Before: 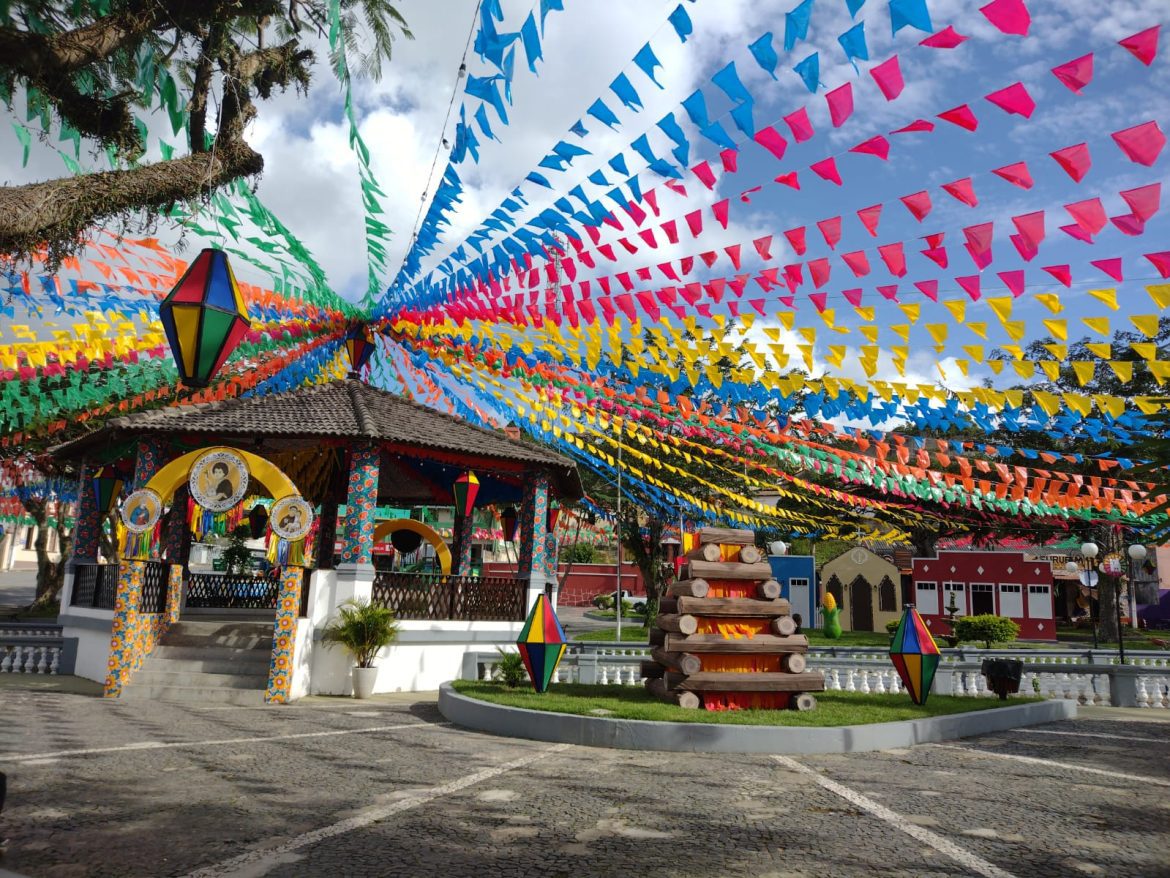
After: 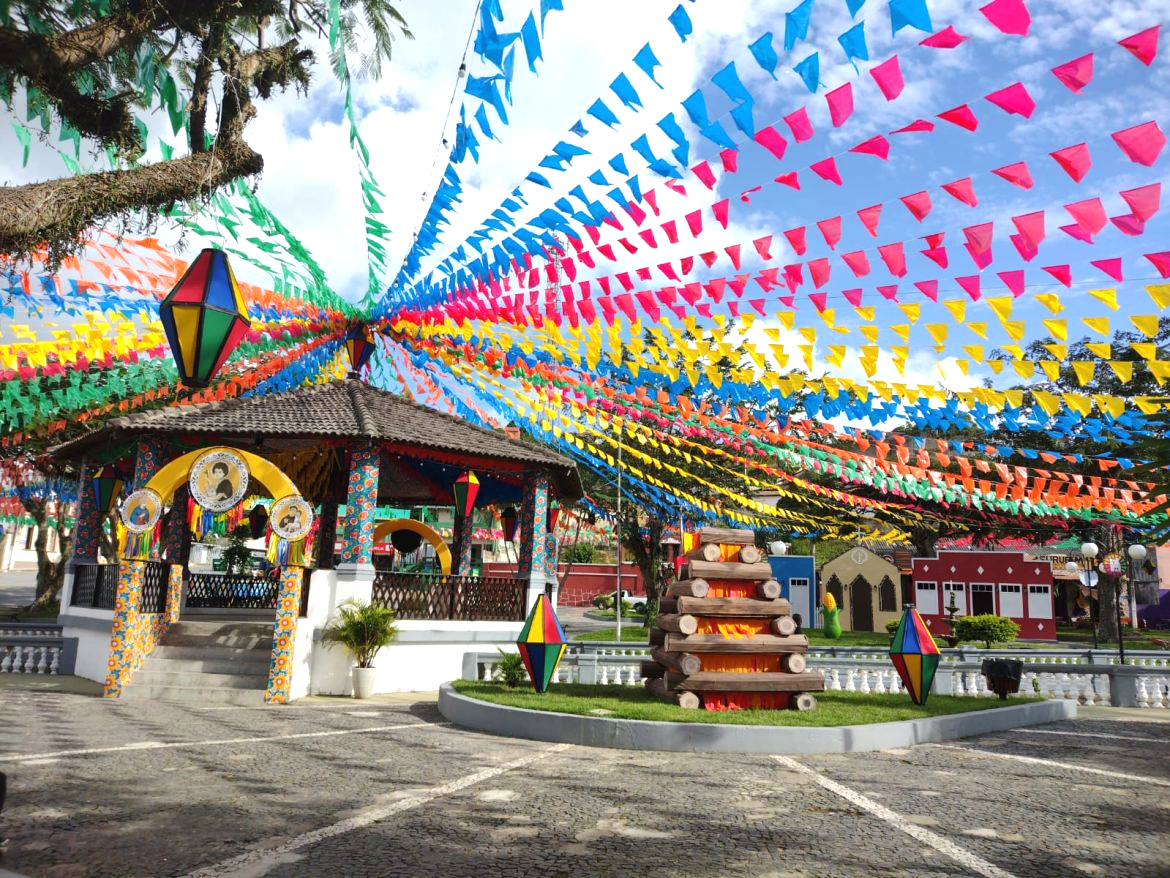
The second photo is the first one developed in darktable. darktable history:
exposure: black level correction 0, exposure 0.697 EV, compensate highlight preservation false
